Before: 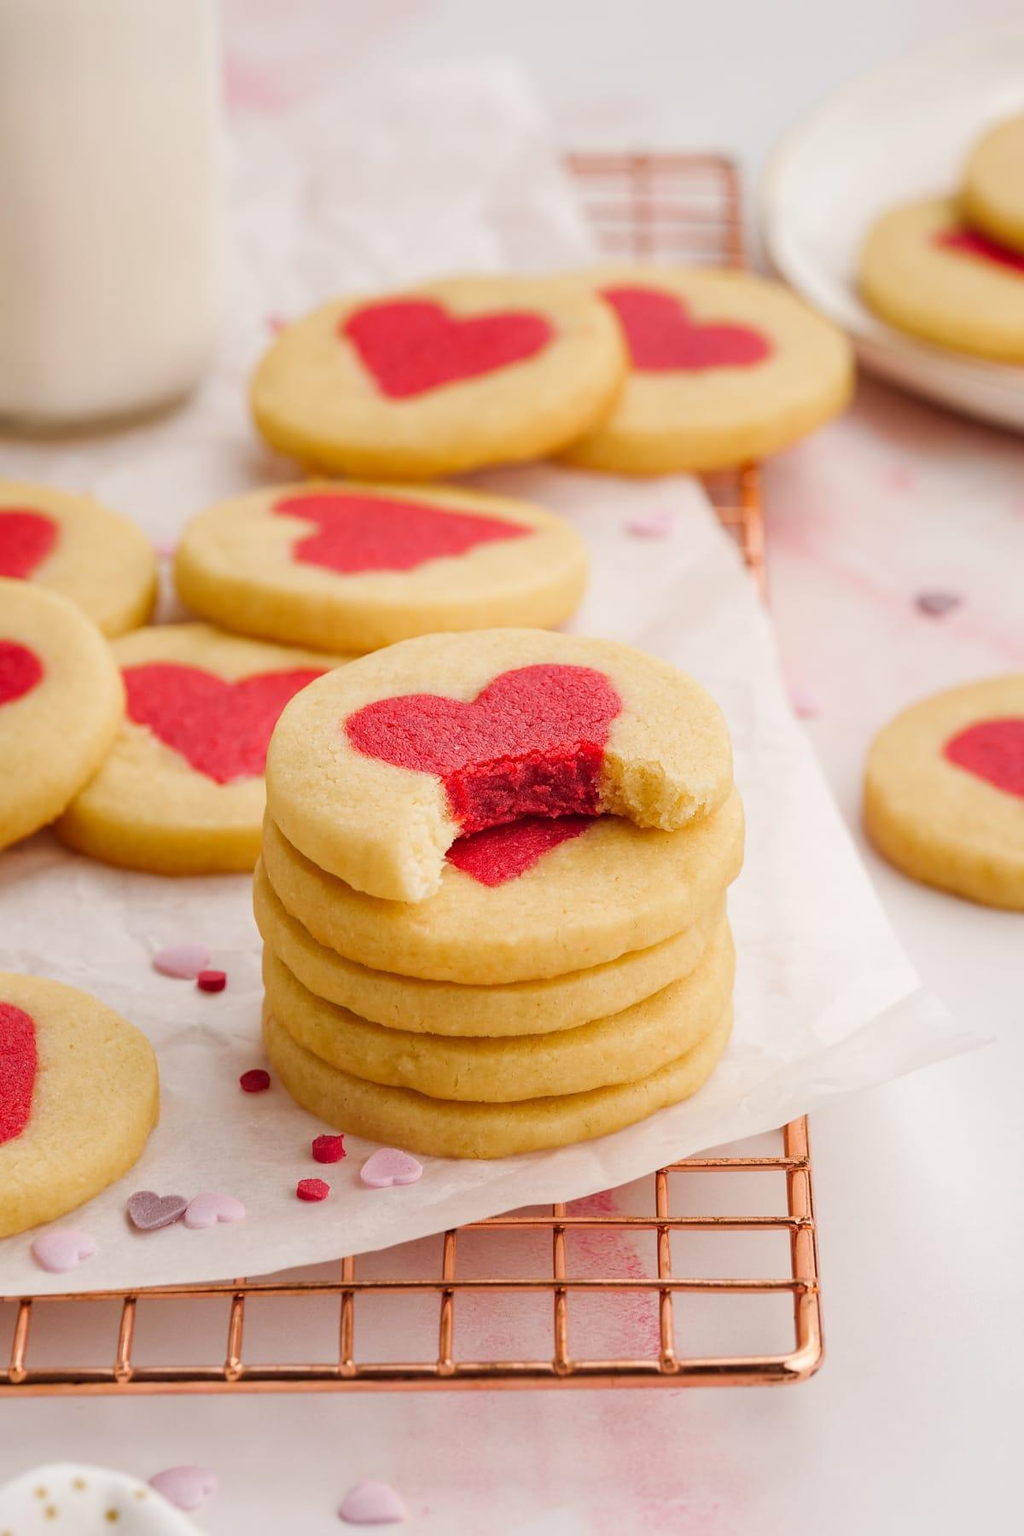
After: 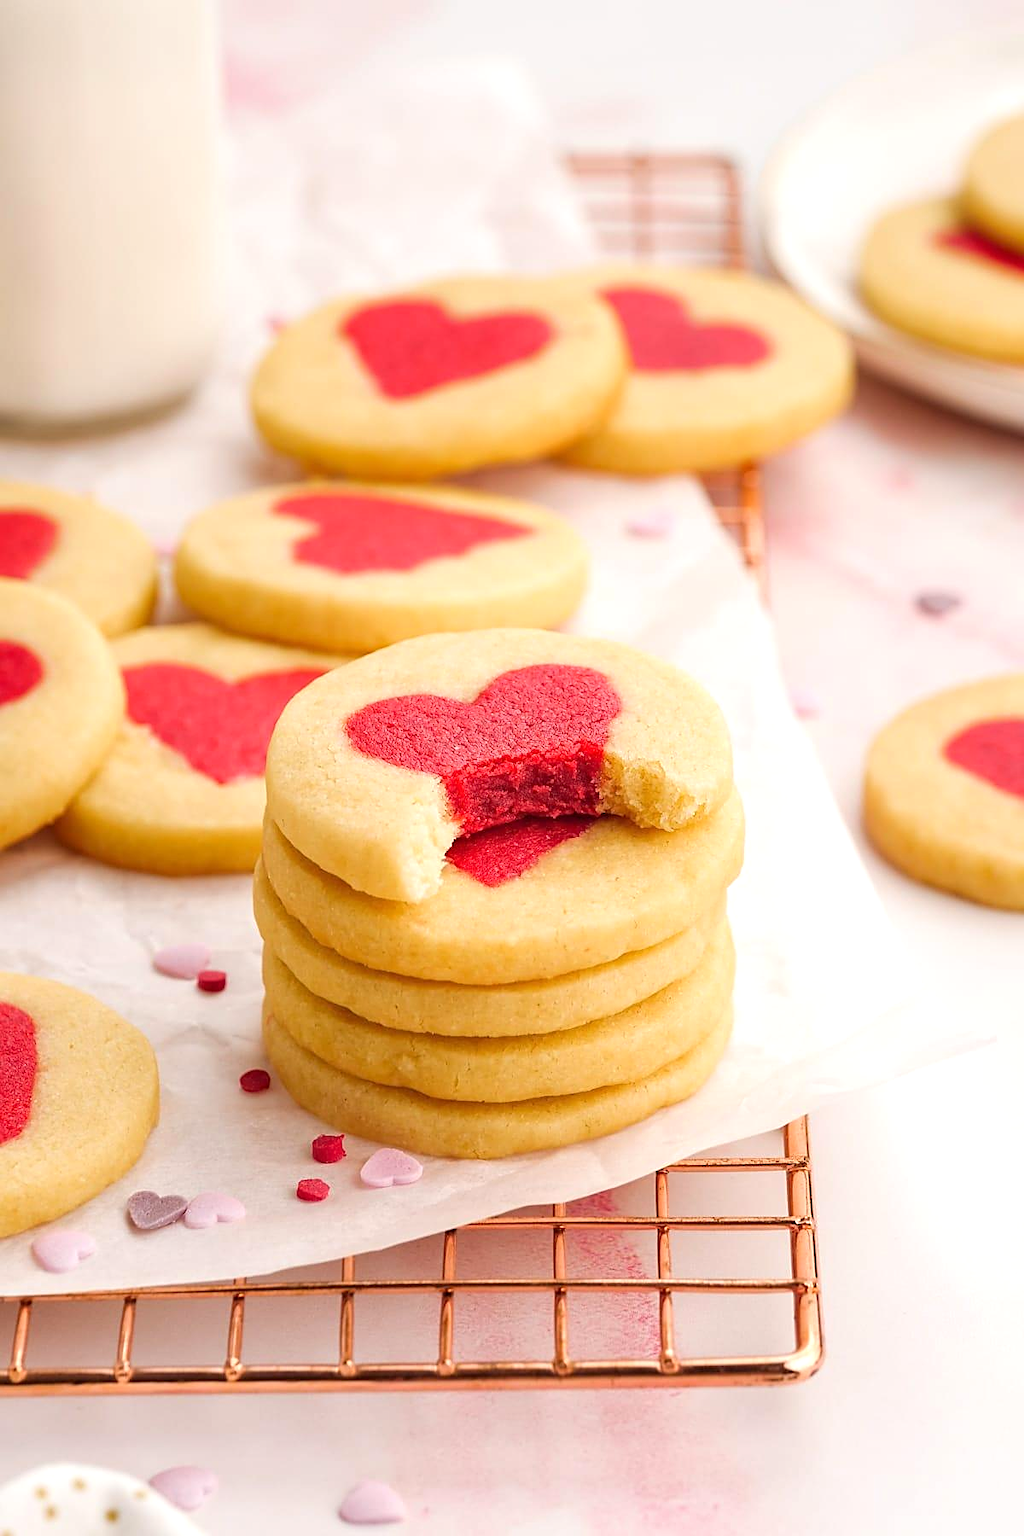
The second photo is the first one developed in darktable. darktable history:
sharpen: on, module defaults
exposure: exposure 0.4 EV, compensate highlight preservation false
